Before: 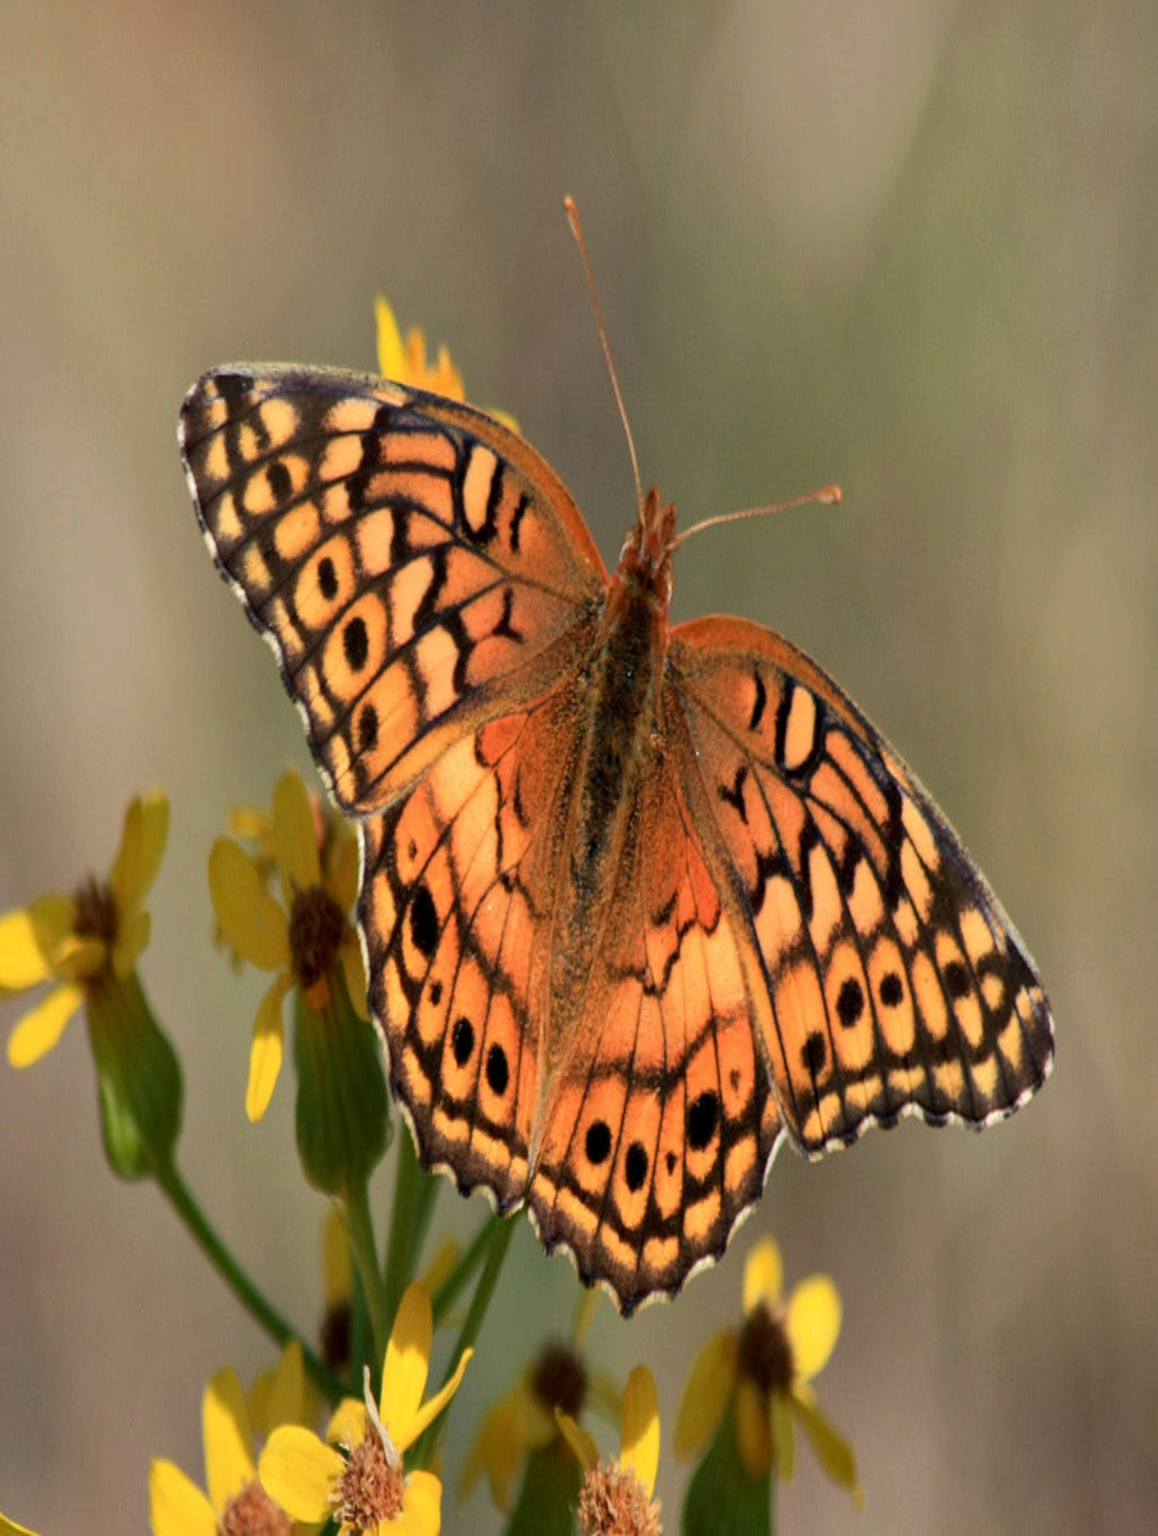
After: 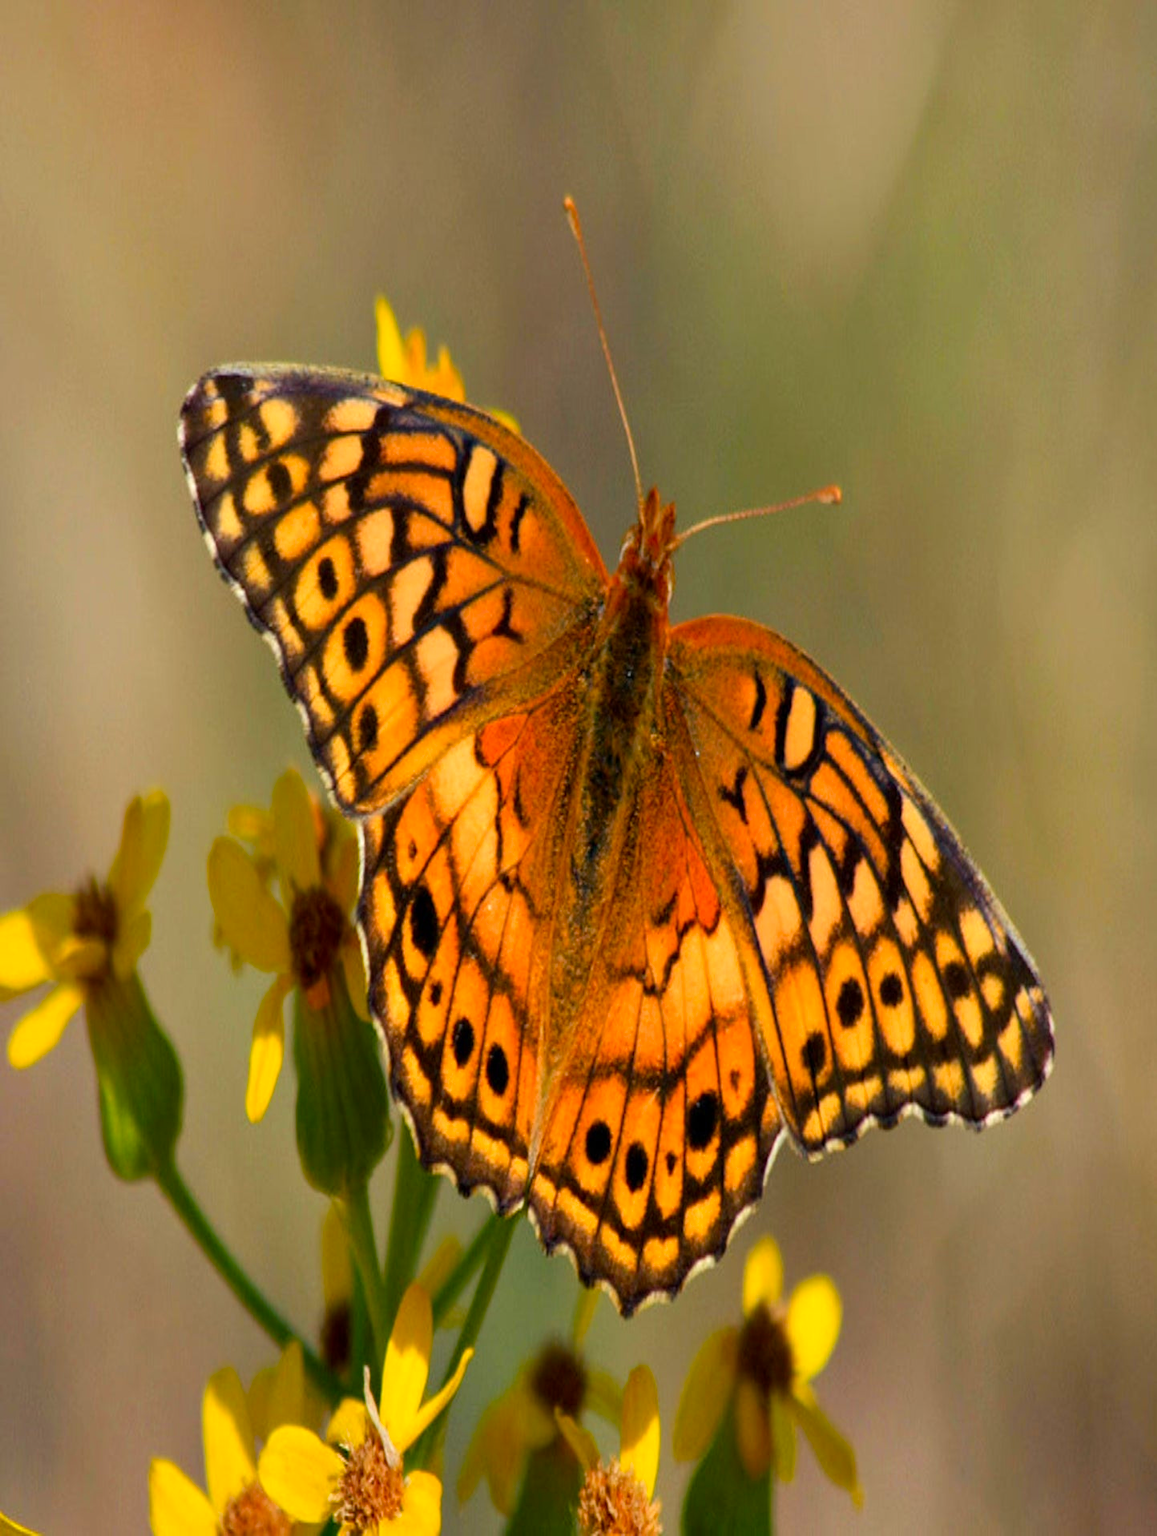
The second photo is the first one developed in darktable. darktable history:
velvia: strength 32%, mid-tones bias 0.2
rgb levels: preserve colors max RGB
